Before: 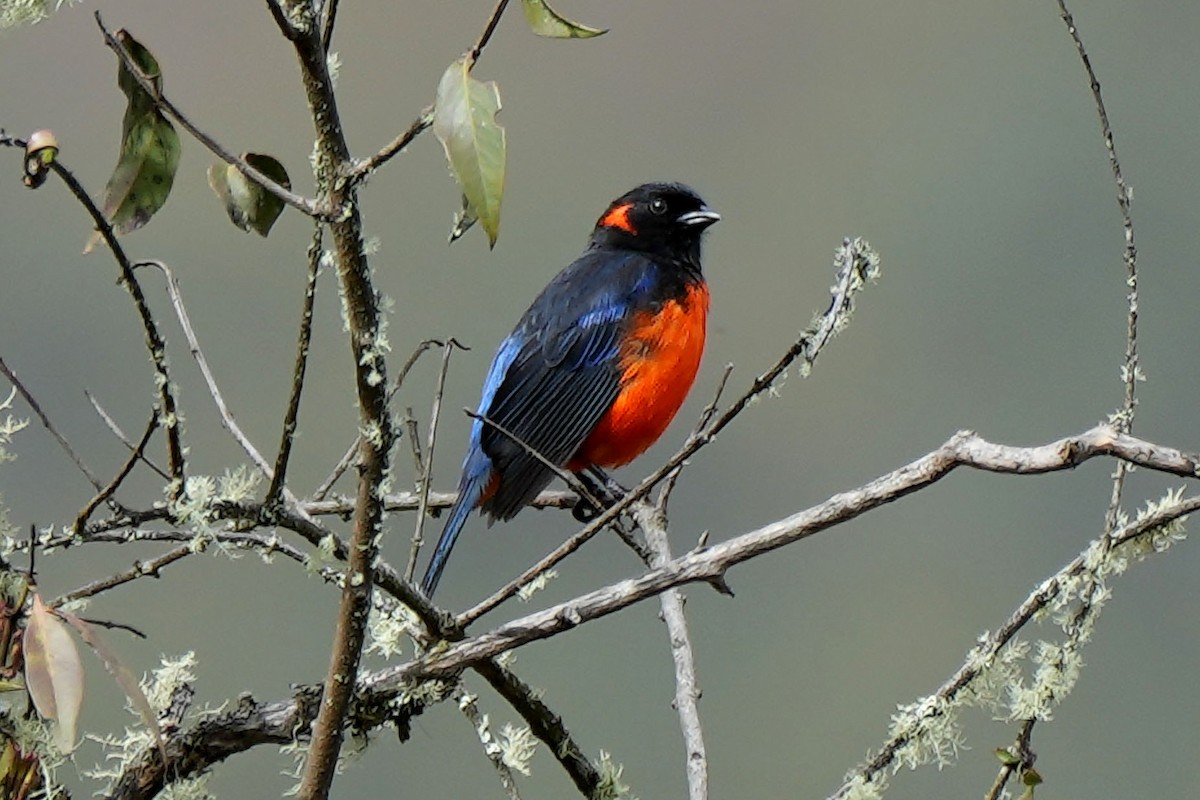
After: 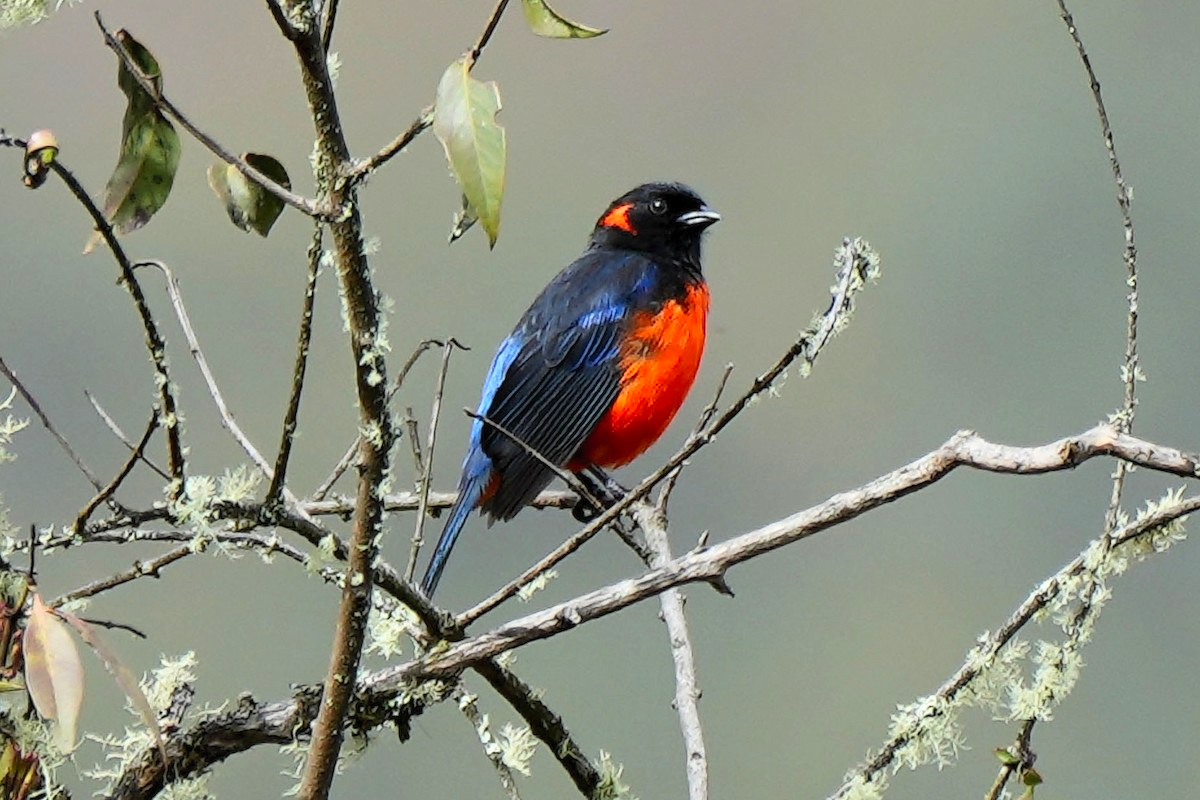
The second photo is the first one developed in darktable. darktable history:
contrast brightness saturation: contrast 0.196, brightness 0.162, saturation 0.218
